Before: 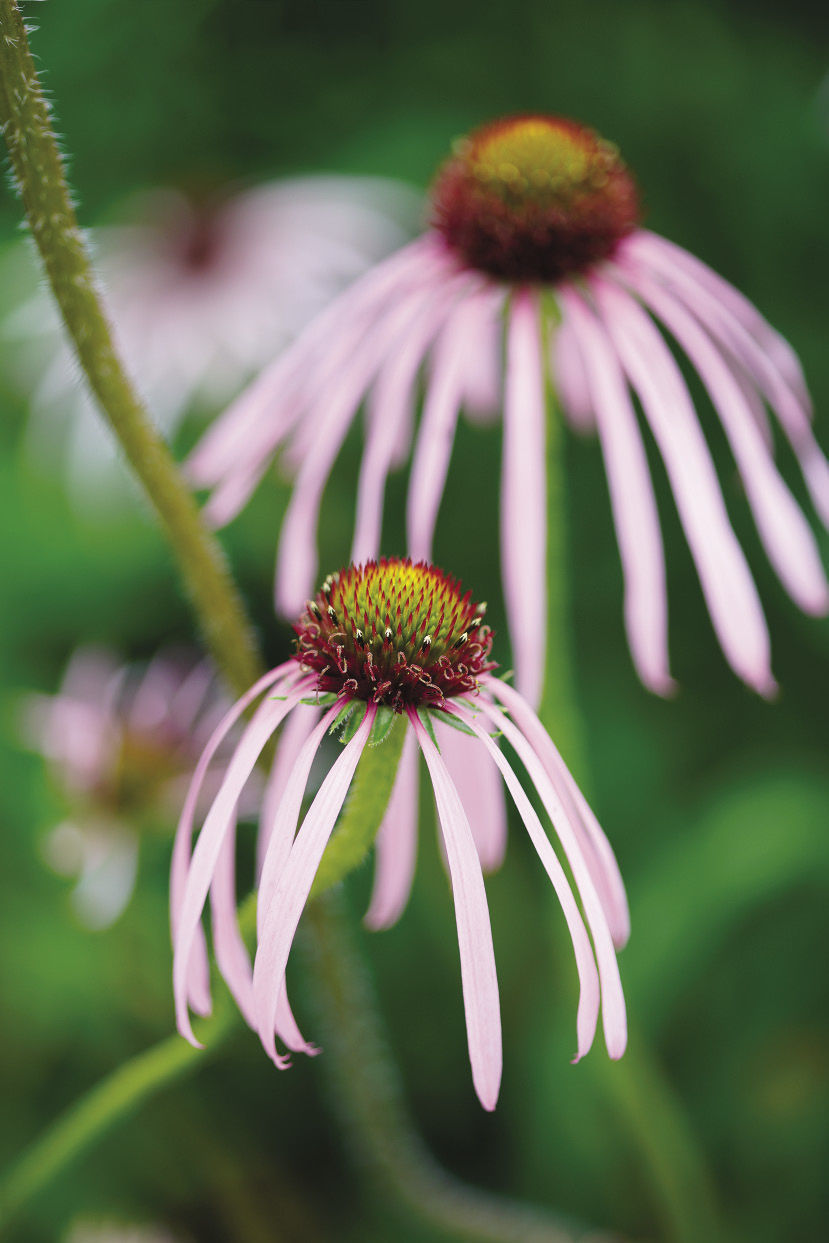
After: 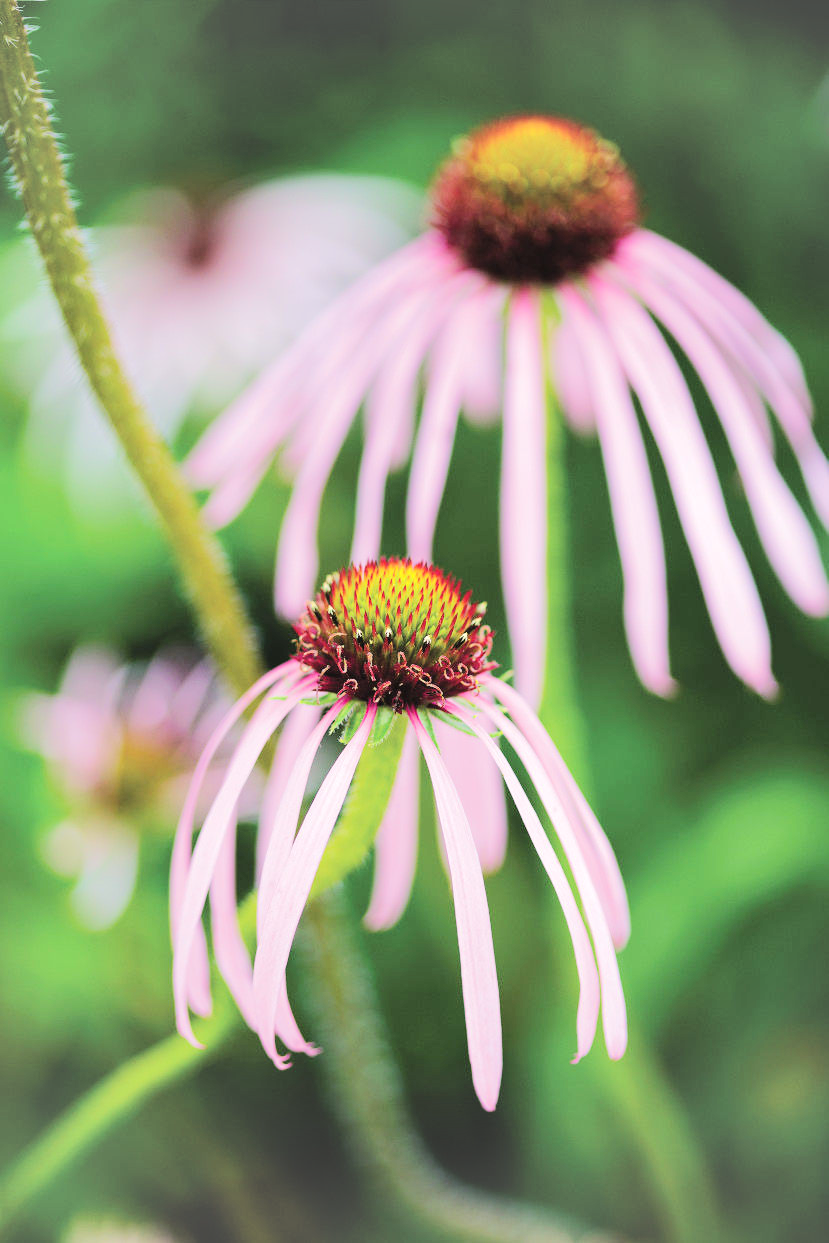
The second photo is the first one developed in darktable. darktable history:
vignetting: fall-off start 90.54%, fall-off radius 39.21%, brightness 0.052, saturation 0.001, width/height ratio 1.226, shape 1.29
tone equalizer: -7 EV 0.141 EV, -6 EV 0.621 EV, -5 EV 1.17 EV, -4 EV 1.36 EV, -3 EV 1.18 EV, -2 EV 0.6 EV, -1 EV 0.161 EV, edges refinement/feathering 500, mask exposure compensation -1.57 EV, preserve details no
